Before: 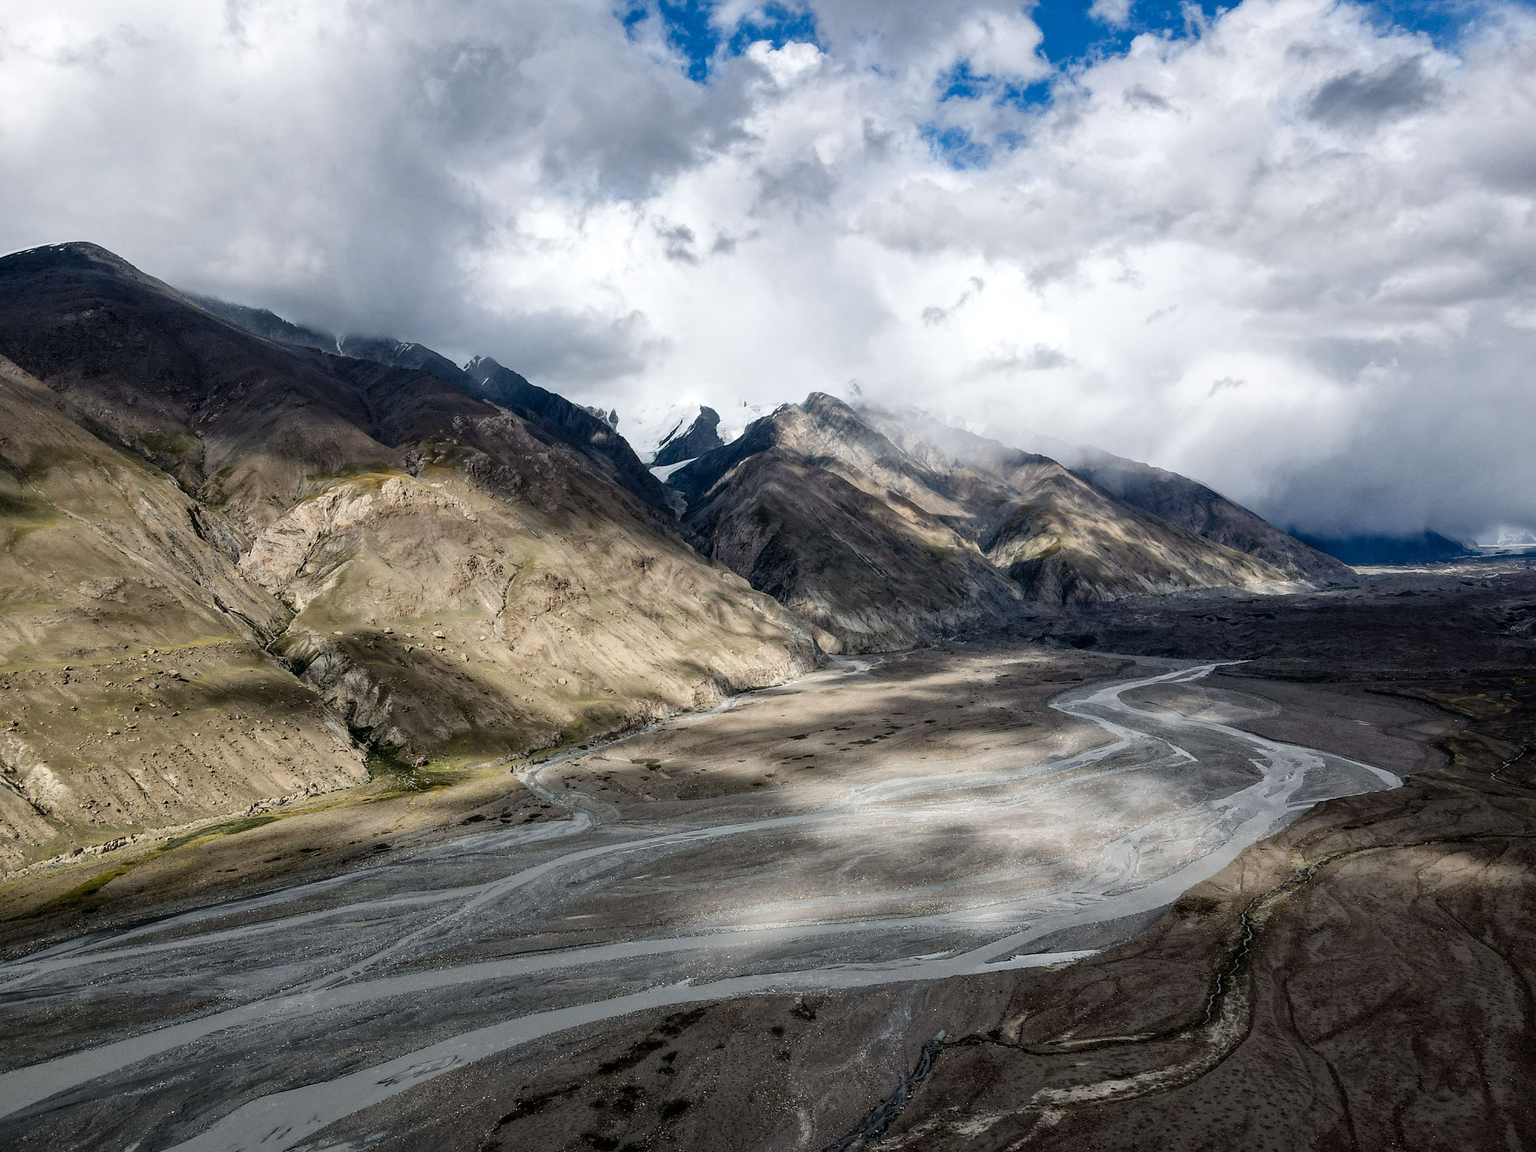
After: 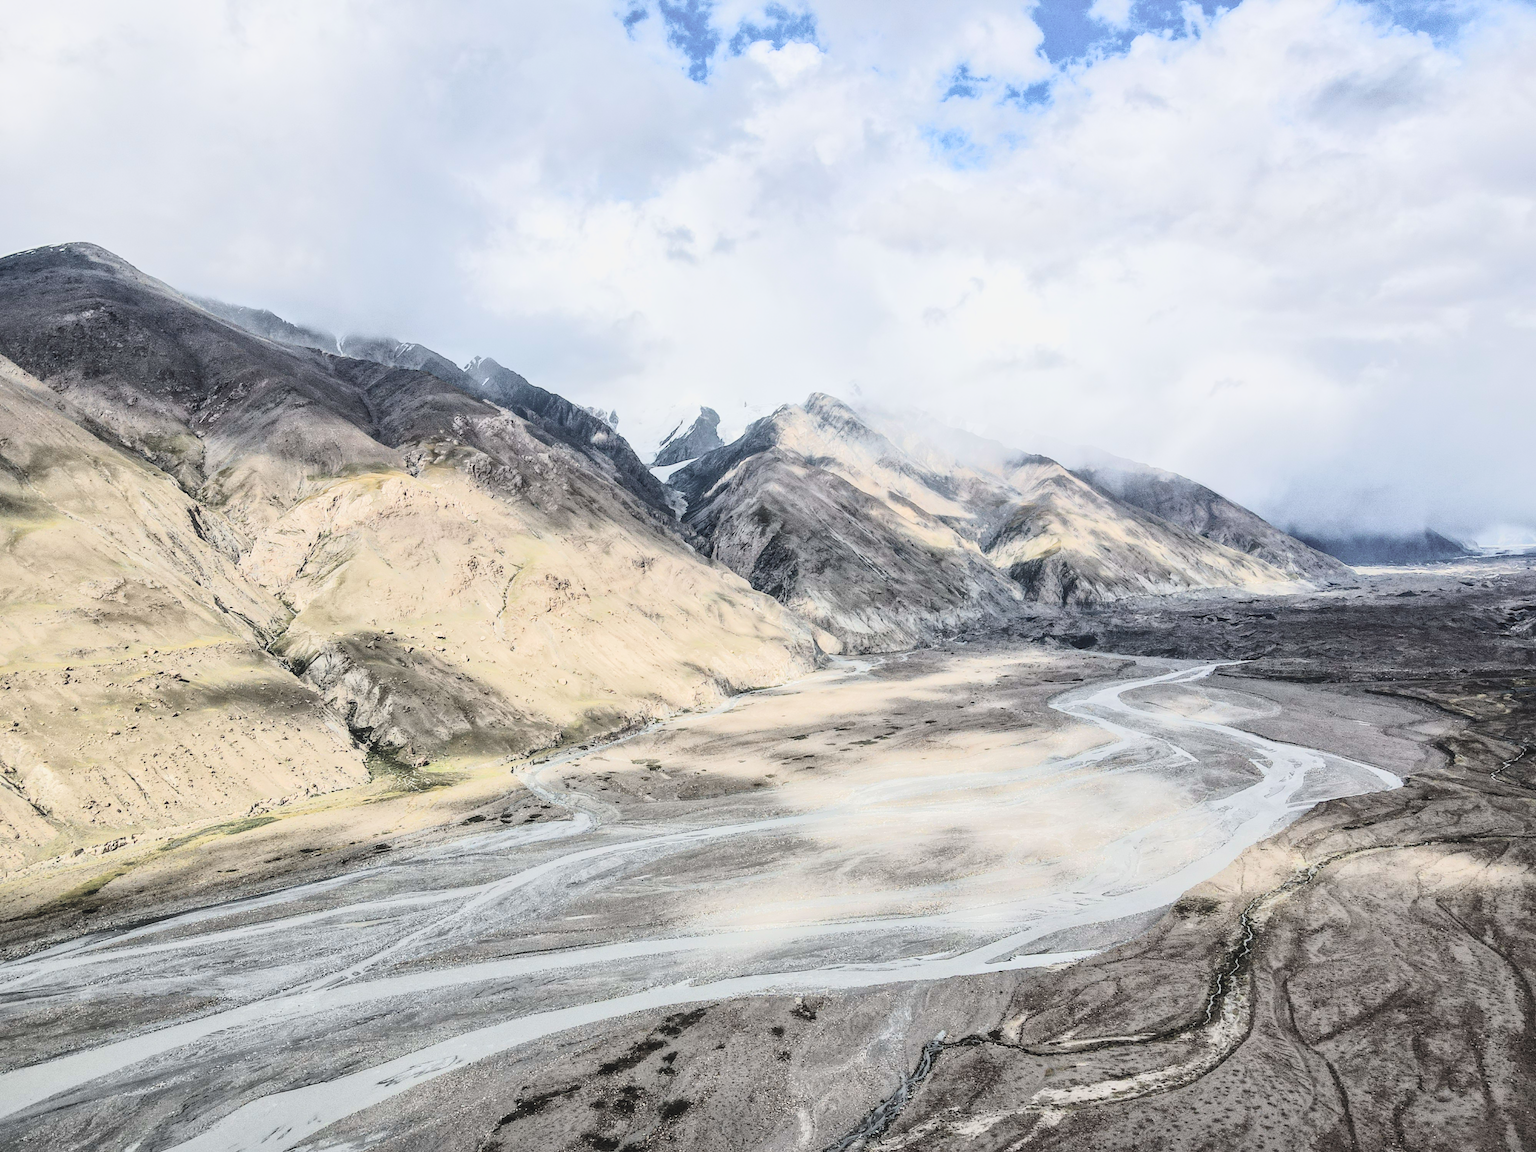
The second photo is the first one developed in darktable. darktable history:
exposure: black level correction 0, exposure 0.701 EV, compensate exposure bias true, compensate highlight preservation false
shadows and highlights: on, module defaults
contrast brightness saturation: brightness 0.189, saturation -0.488
tone curve: curves: ch0 [(0, 0.026) (0.146, 0.158) (0.272, 0.34) (0.434, 0.625) (0.676, 0.871) (0.994, 0.955)], color space Lab, independent channels, preserve colors none
local contrast: detail 110%
velvia: on, module defaults
